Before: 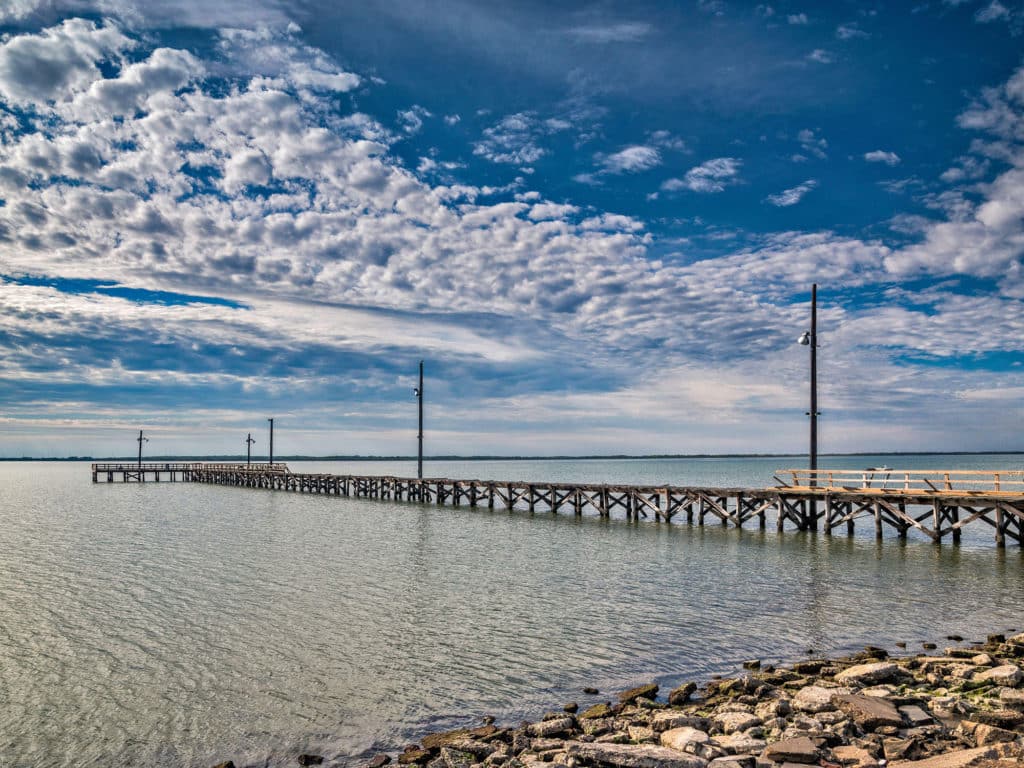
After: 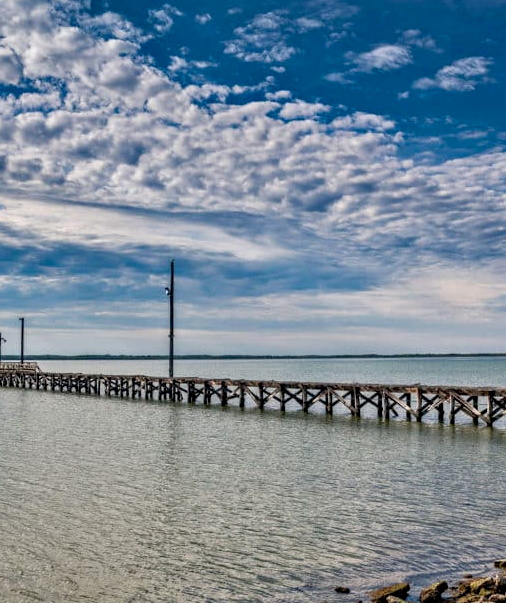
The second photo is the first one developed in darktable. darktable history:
exposure: black level correction 0.011, compensate highlight preservation false
crop and rotate: angle 0.02°, left 24.353%, top 13.219%, right 26.156%, bottom 8.224%
